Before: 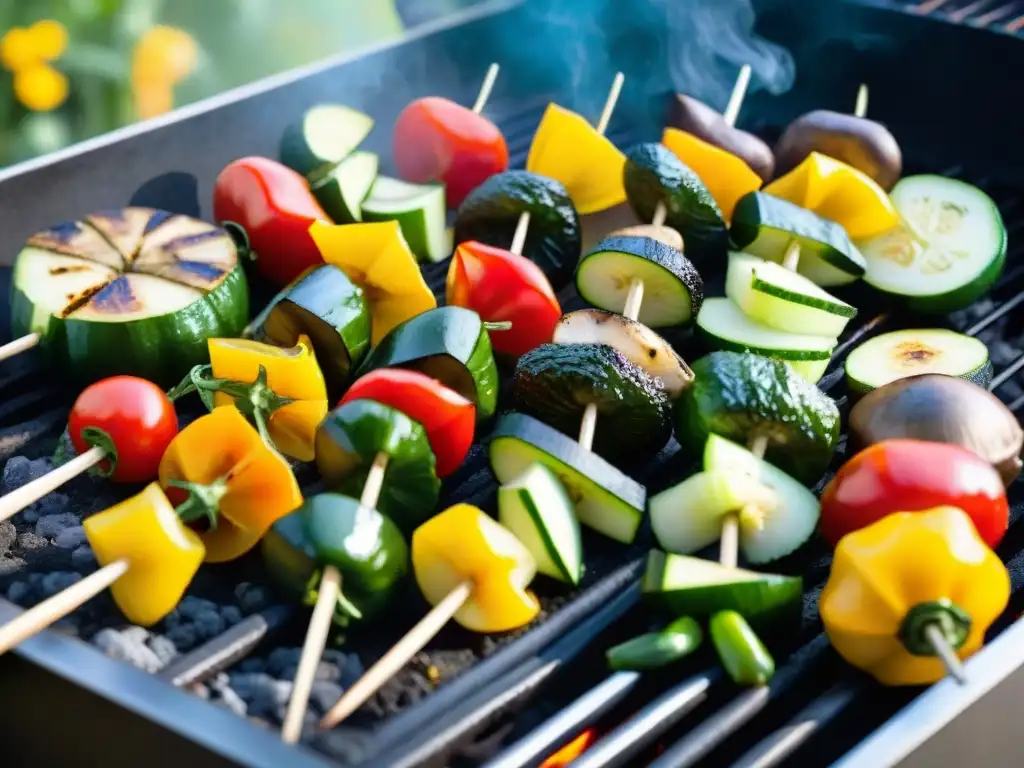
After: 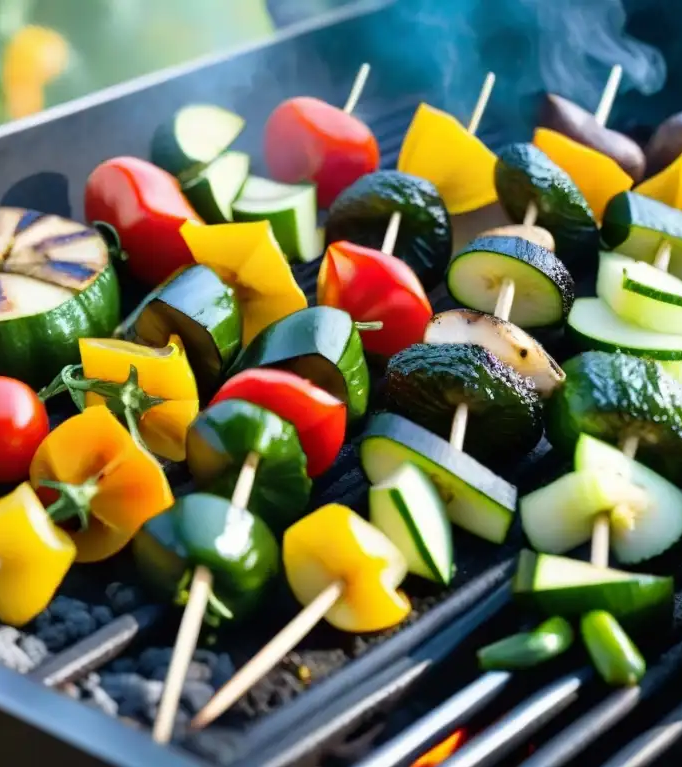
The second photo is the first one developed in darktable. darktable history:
color correction: highlights b* -0.043
crop and rotate: left 12.693%, right 20.638%
